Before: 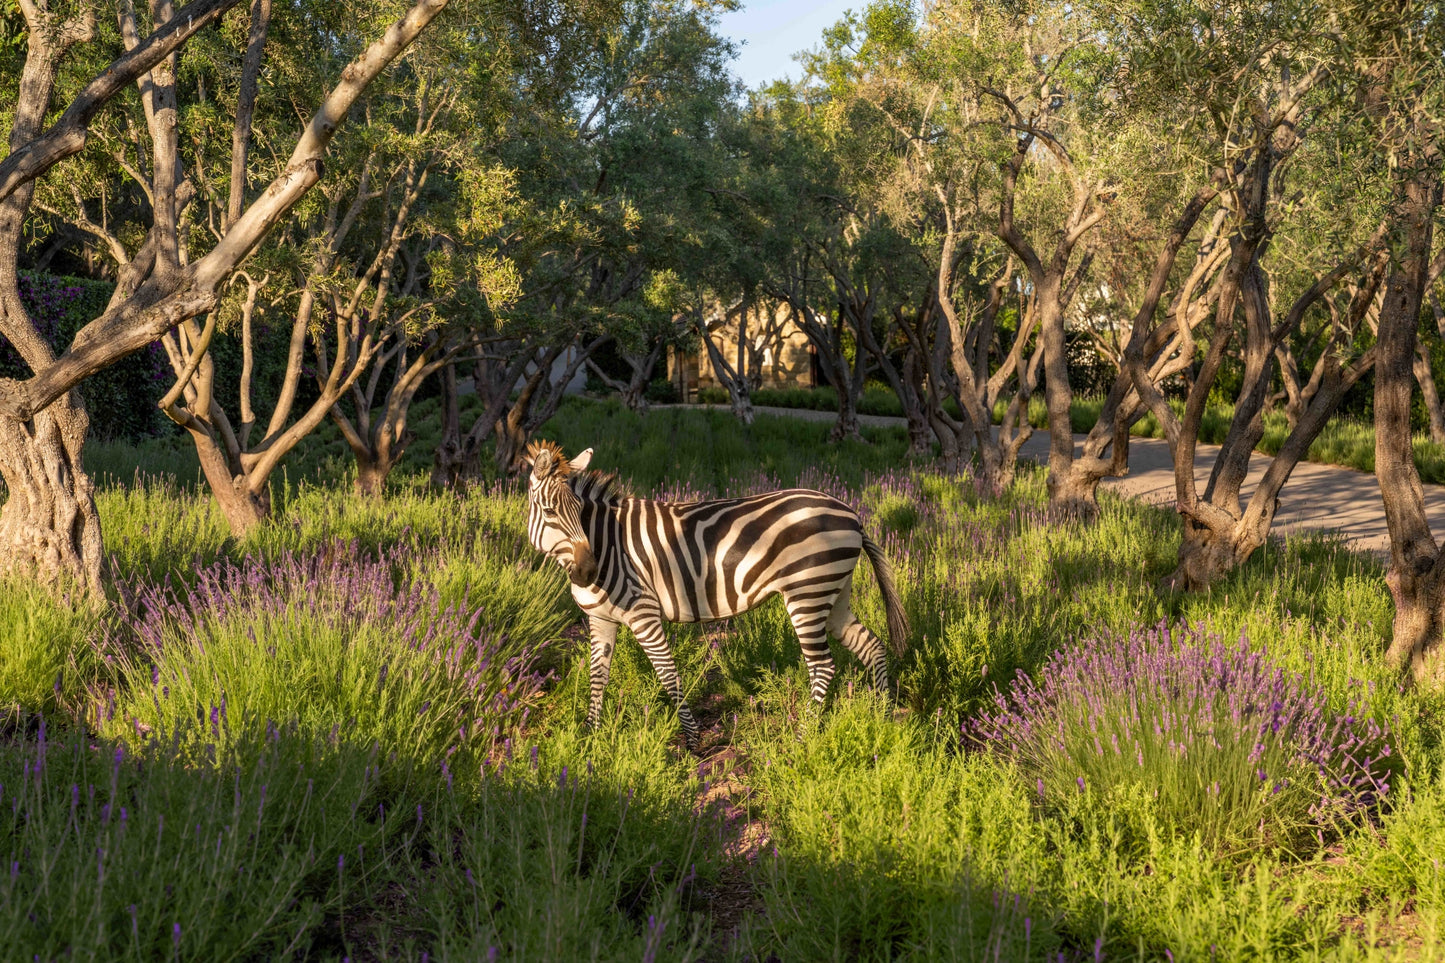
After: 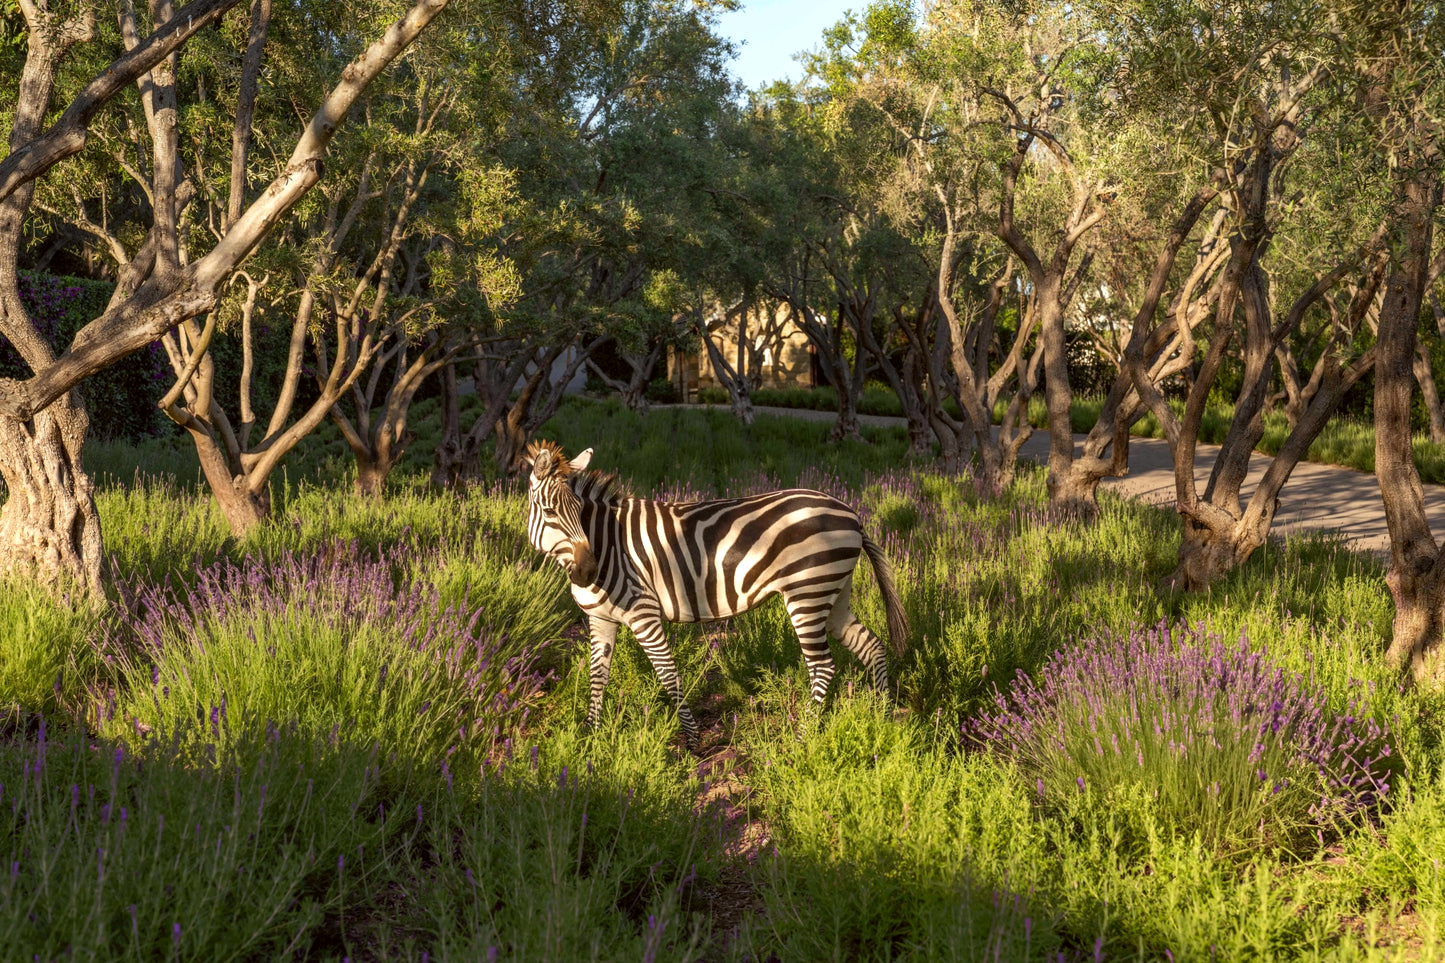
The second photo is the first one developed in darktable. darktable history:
color correction: highlights a* -2.73, highlights b* -2.09, shadows a* 2.41, shadows b* 2.73
tone equalizer: -8 EV -0.001 EV, -7 EV 0.001 EV, -6 EV -0.002 EV, -5 EV -0.003 EV, -4 EV -0.062 EV, -3 EV -0.222 EV, -2 EV -0.267 EV, -1 EV 0.105 EV, +0 EV 0.303 EV
